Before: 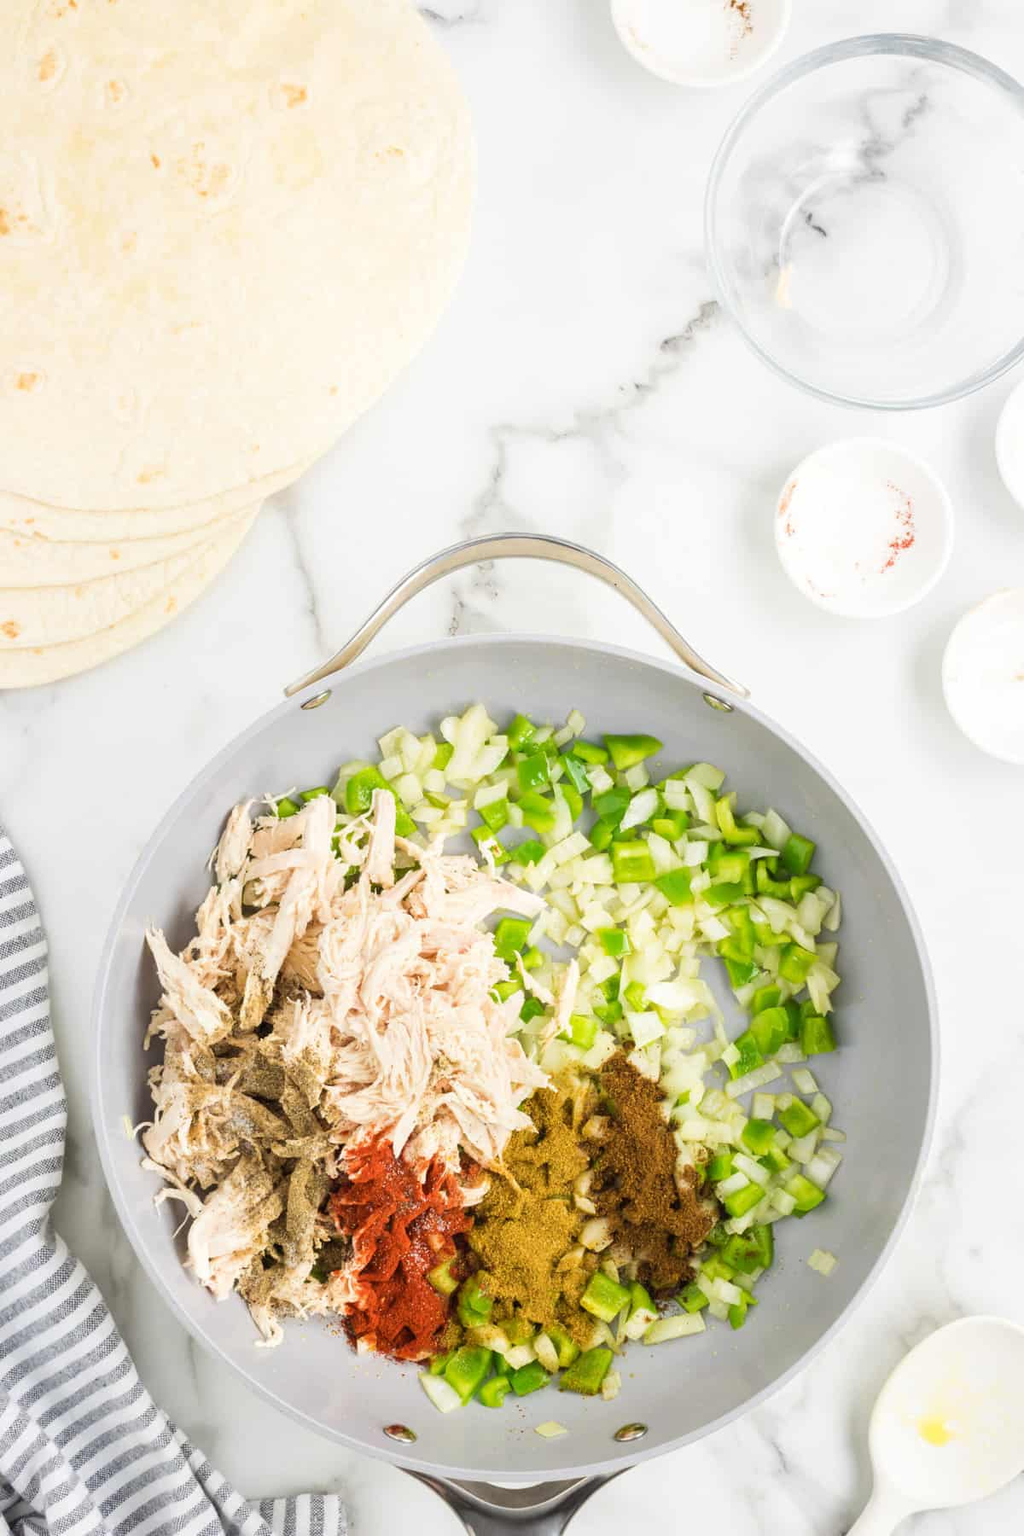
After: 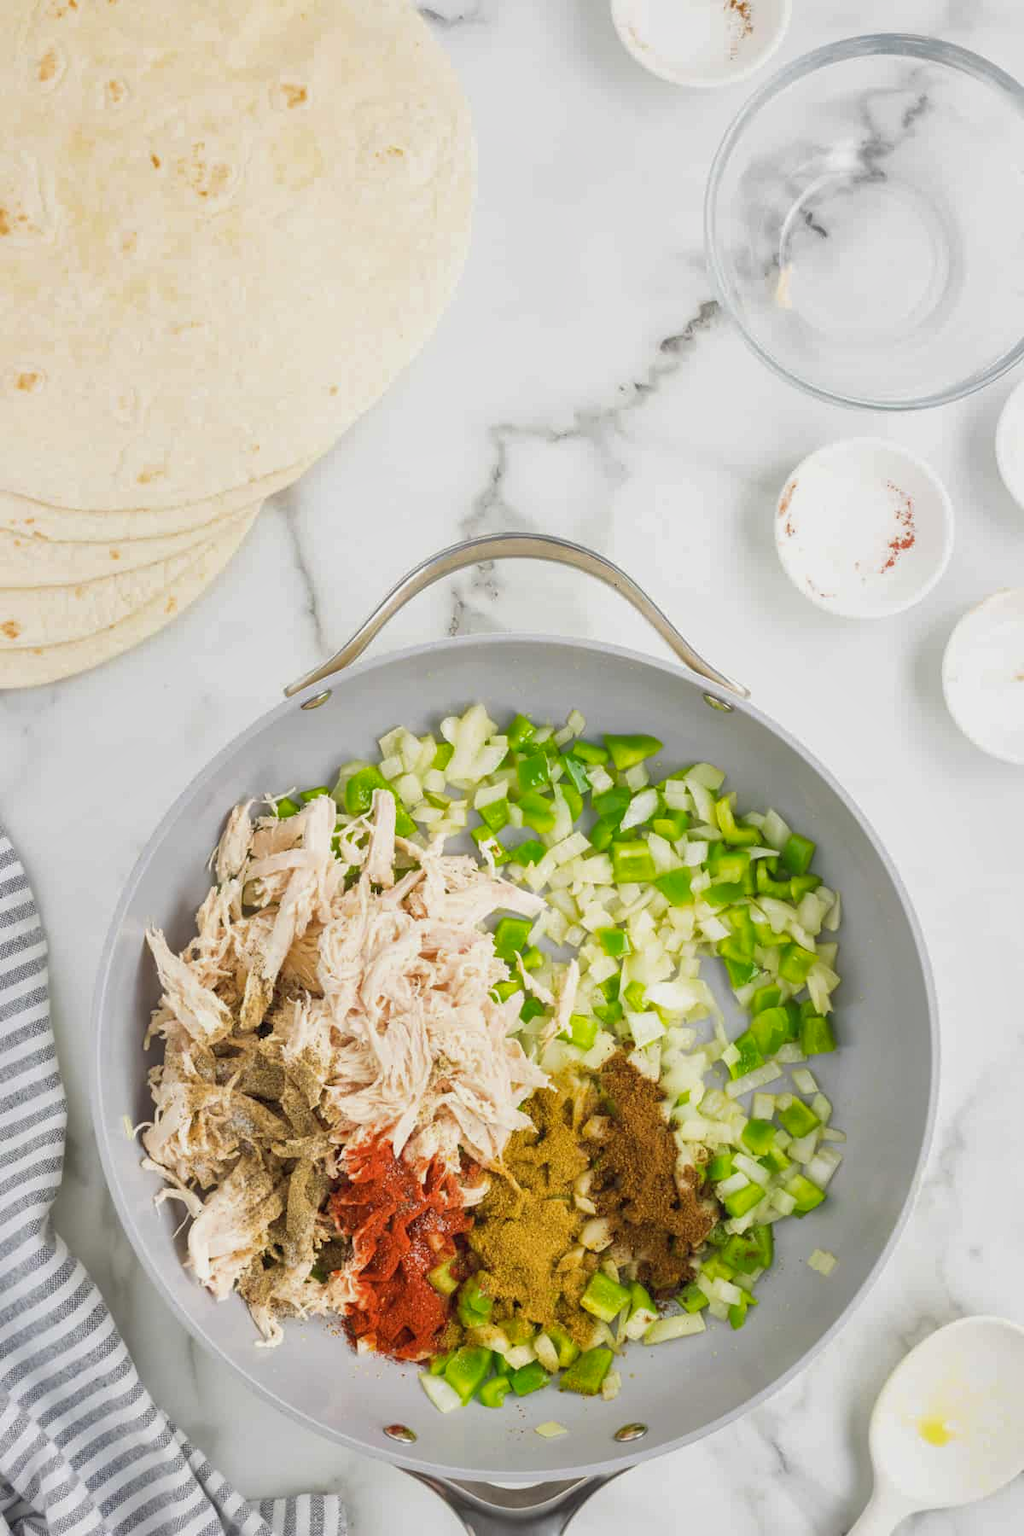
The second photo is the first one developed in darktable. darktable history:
shadows and highlights: on, module defaults
exposure: exposure -0.157 EV, compensate highlight preservation false
